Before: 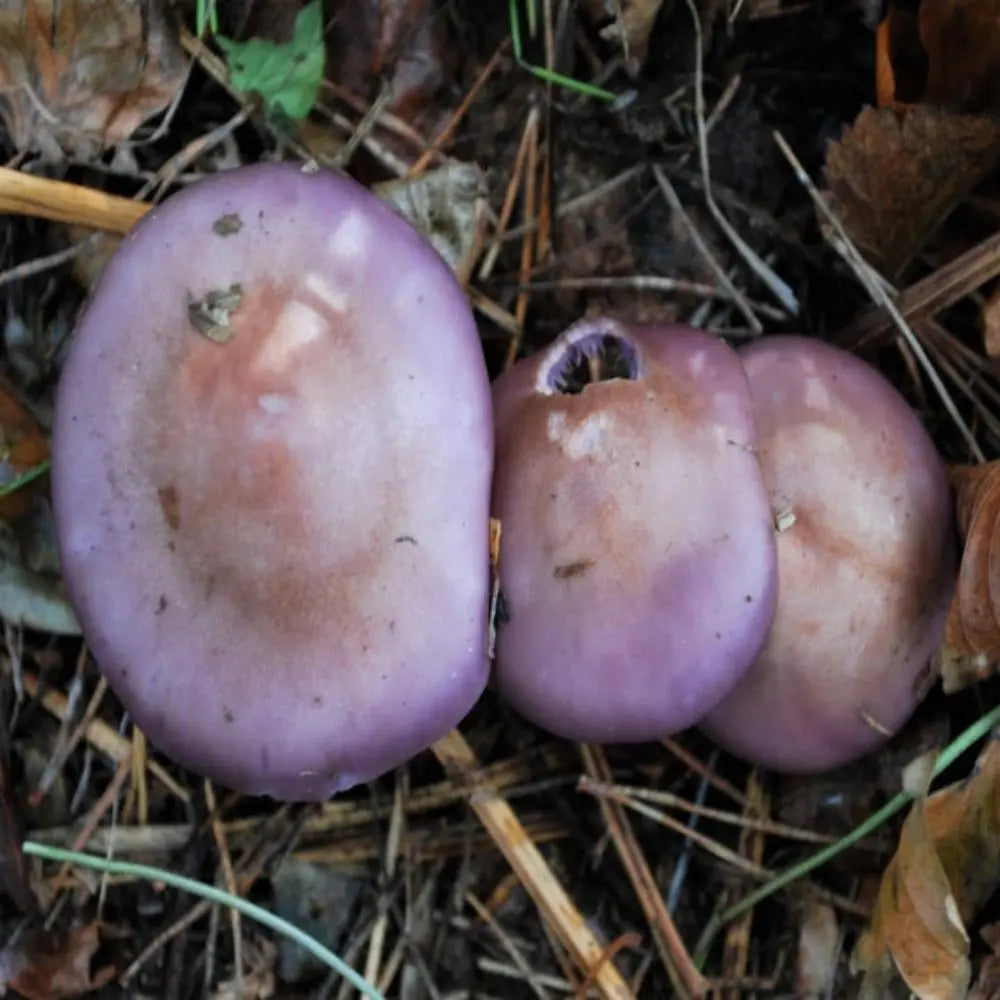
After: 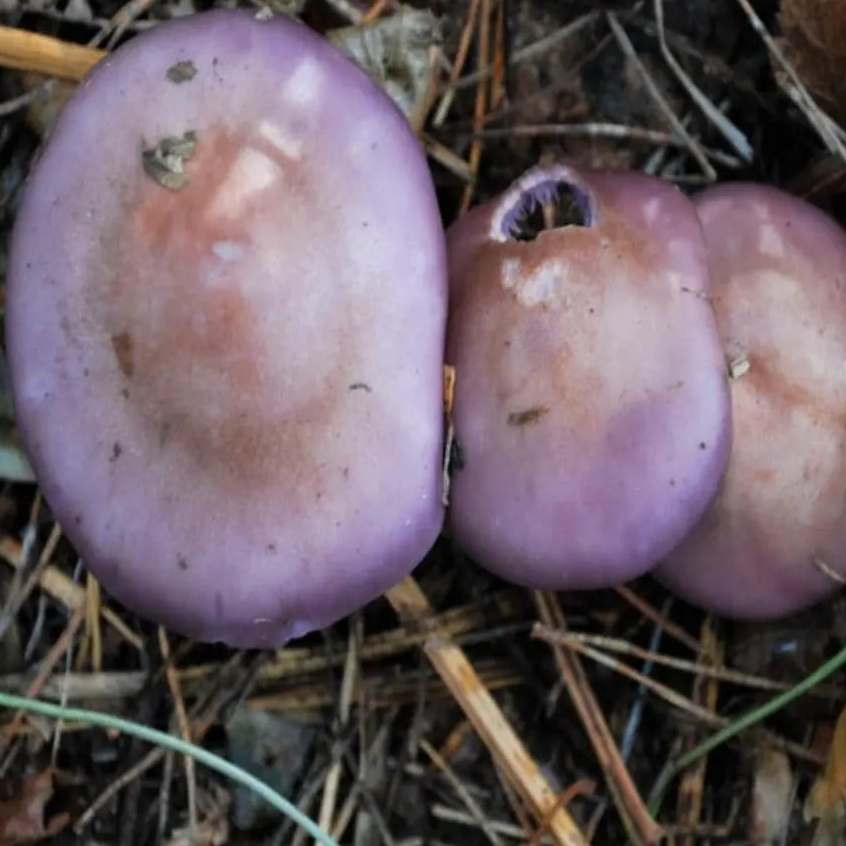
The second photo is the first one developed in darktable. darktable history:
crop and rotate: left 4.64%, top 15.357%, right 10.668%
color balance rgb: highlights gain › chroma 0.616%, highlights gain › hue 56.75°, perceptual saturation grading › global saturation -0.052%
